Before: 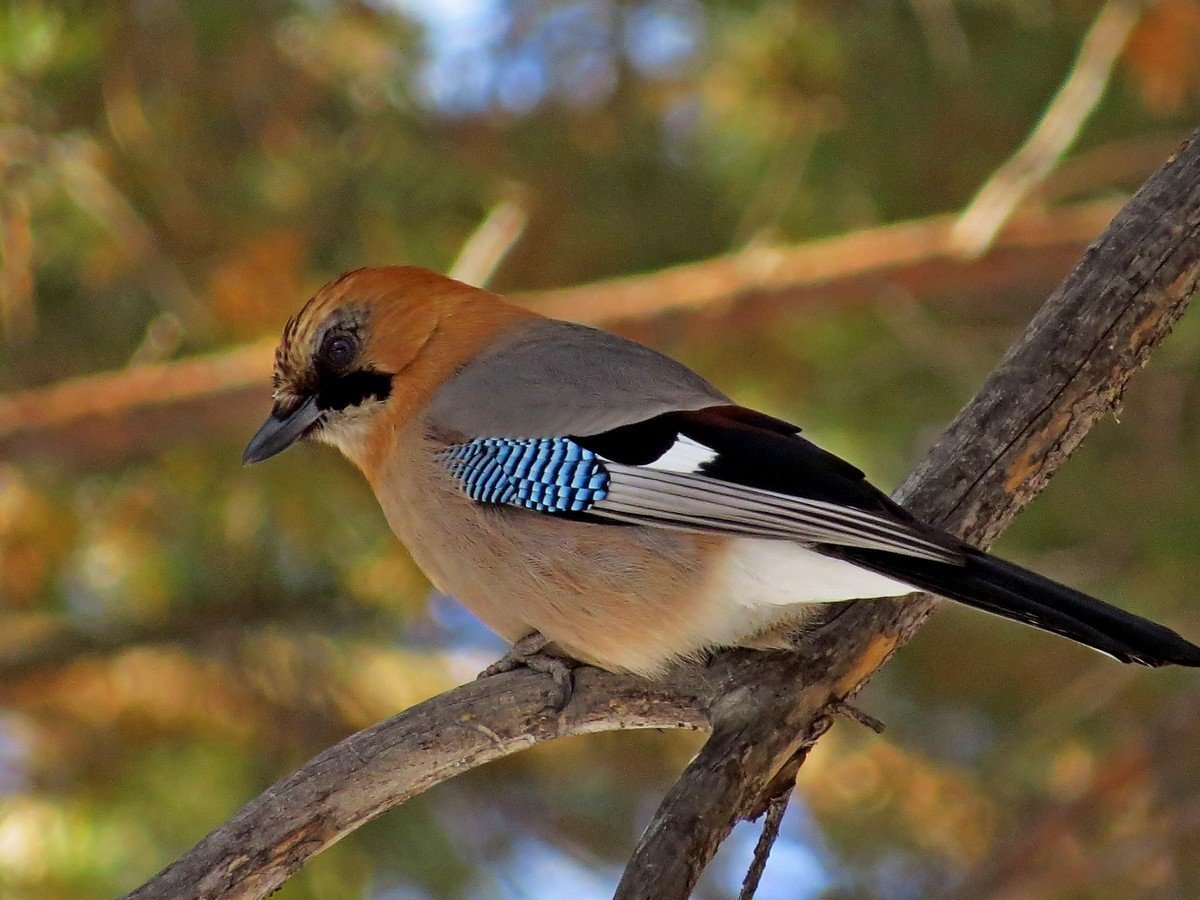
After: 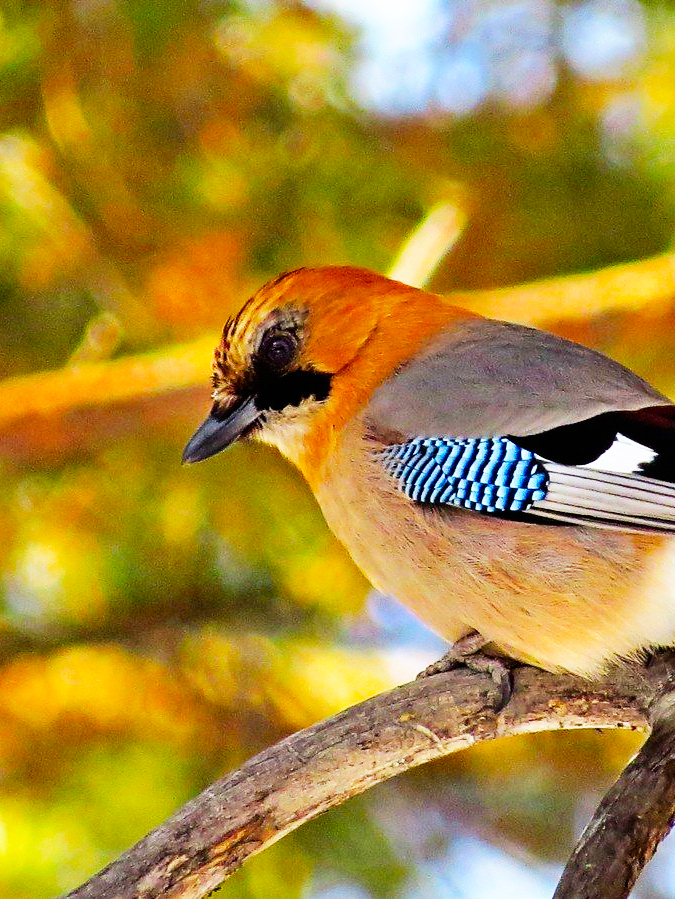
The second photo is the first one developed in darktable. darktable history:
crop: left 5.114%, right 38.589%
color balance rgb: perceptual saturation grading › global saturation 25%, global vibrance 10%
base curve: curves: ch0 [(0, 0) (0.007, 0.004) (0.027, 0.03) (0.046, 0.07) (0.207, 0.54) (0.442, 0.872) (0.673, 0.972) (1, 1)], preserve colors none
